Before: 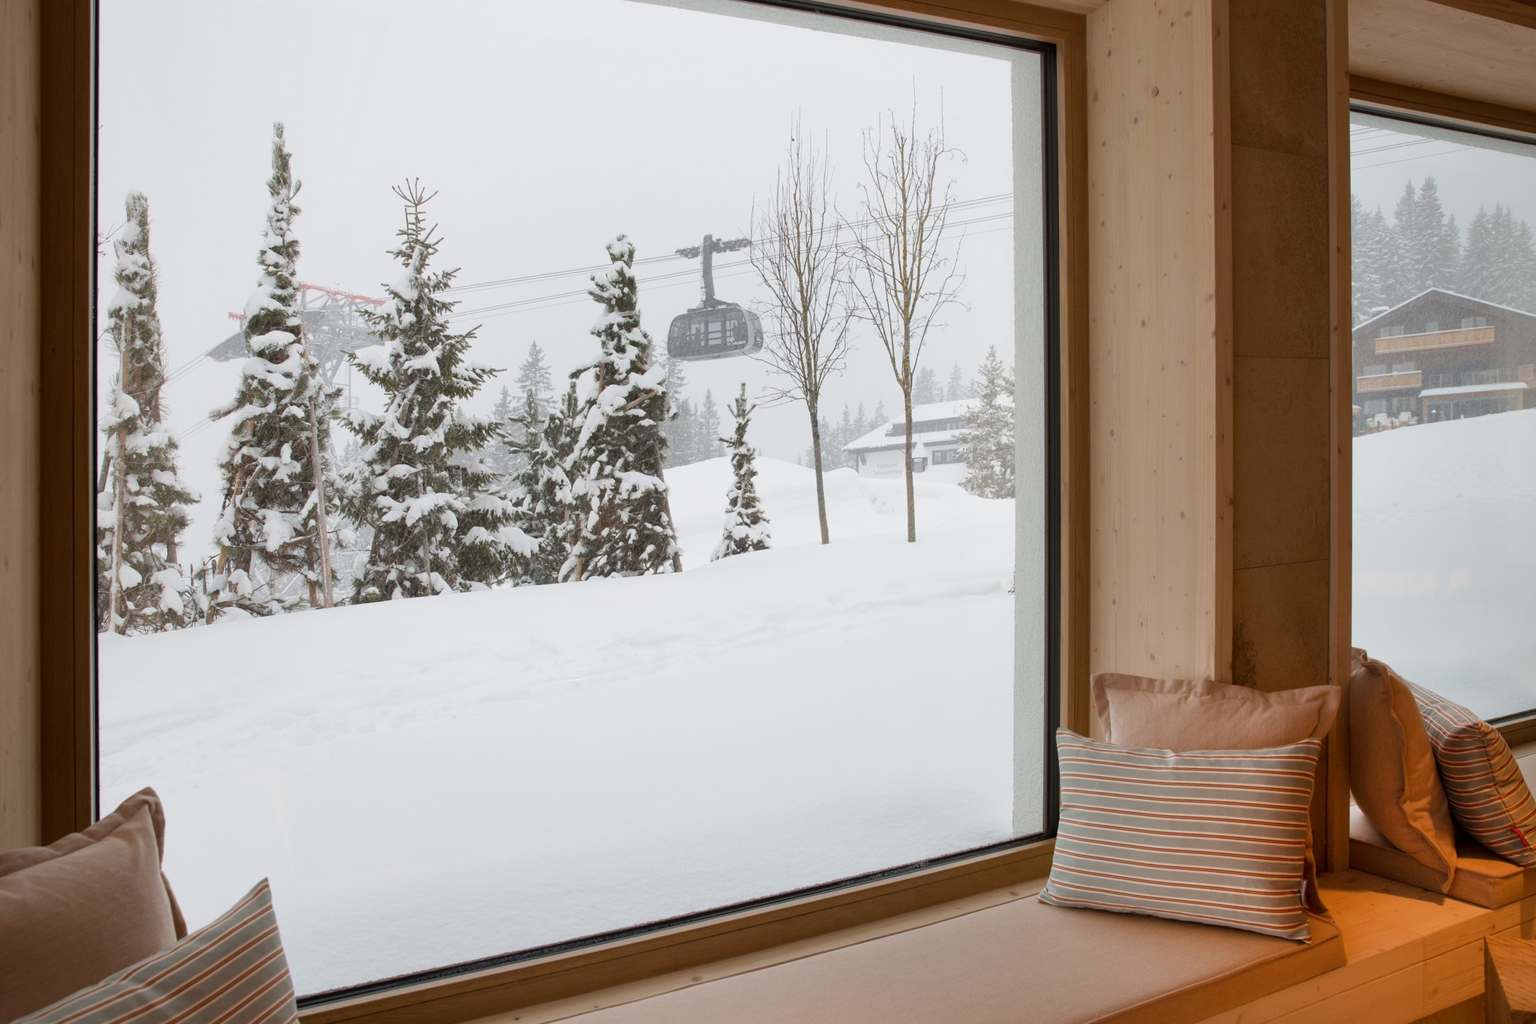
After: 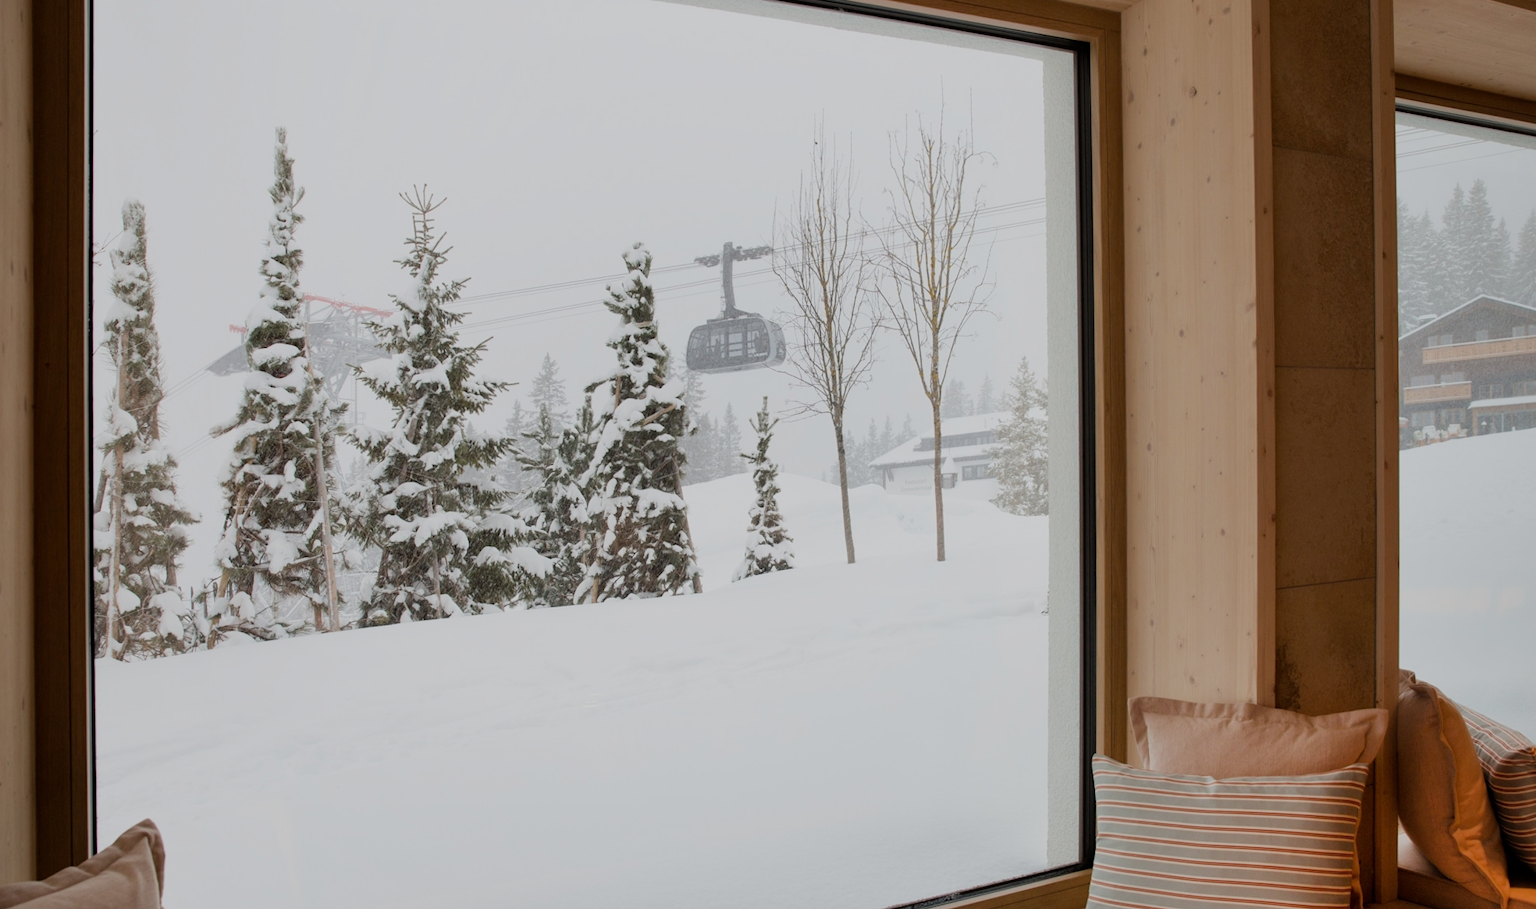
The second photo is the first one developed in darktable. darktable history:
crop and rotate: angle 0.2°, left 0.275%, right 3.127%, bottom 14.18%
tone equalizer: on, module defaults
rotate and perspective: automatic cropping off
filmic rgb: black relative exposure -7.65 EV, white relative exposure 4.56 EV, hardness 3.61
